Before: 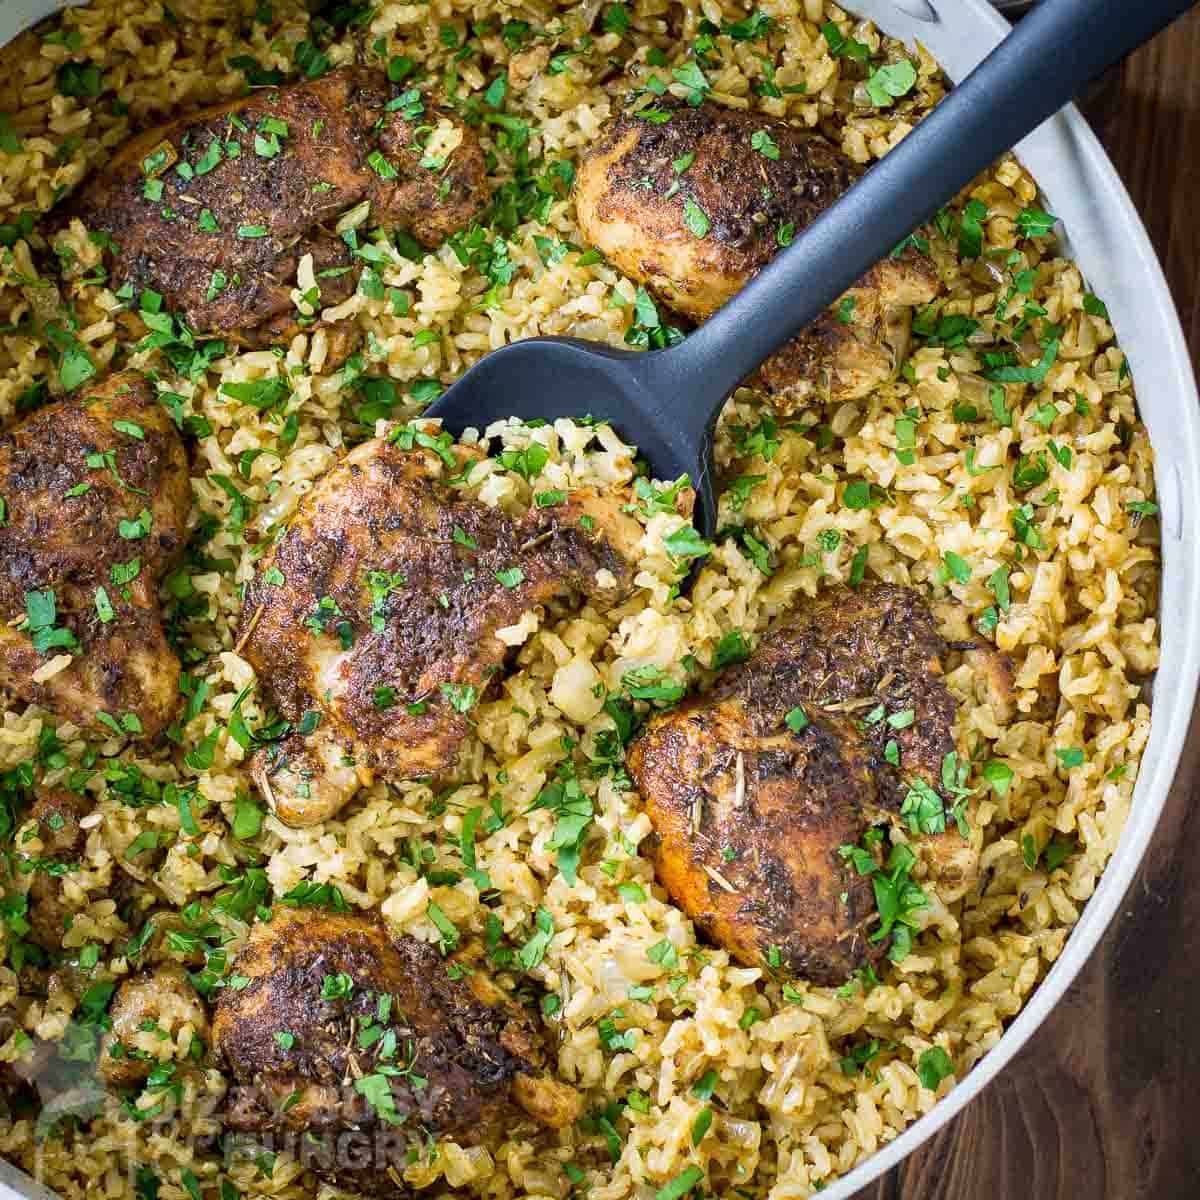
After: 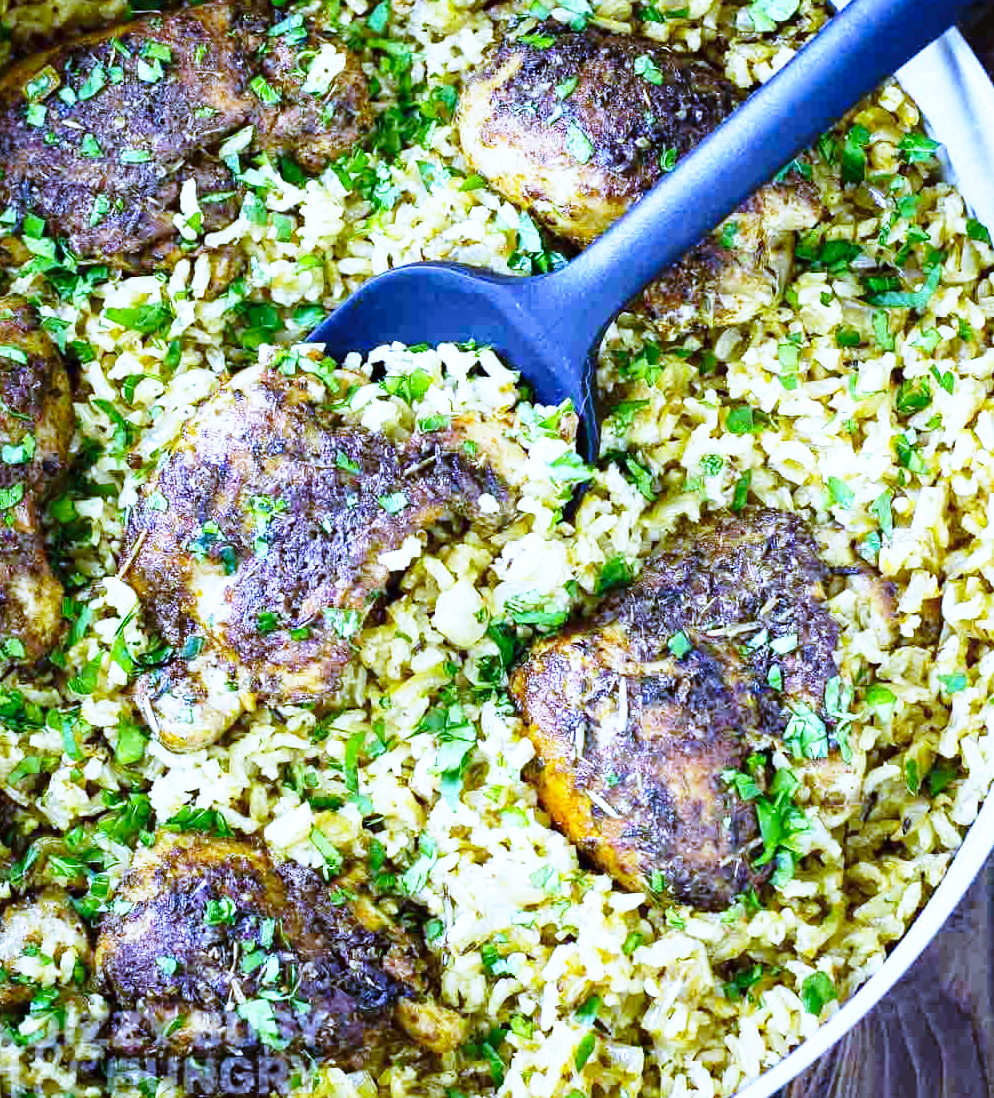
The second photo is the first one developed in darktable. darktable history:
crop: left 9.807%, top 6.259%, right 7.334%, bottom 2.177%
white balance: red 0.766, blue 1.537
base curve: curves: ch0 [(0, 0) (0.026, 0.03) (0.109, 0.232) (0.351, 0.748) (0.669, 0.968) (1, 1)], preserve colors none
